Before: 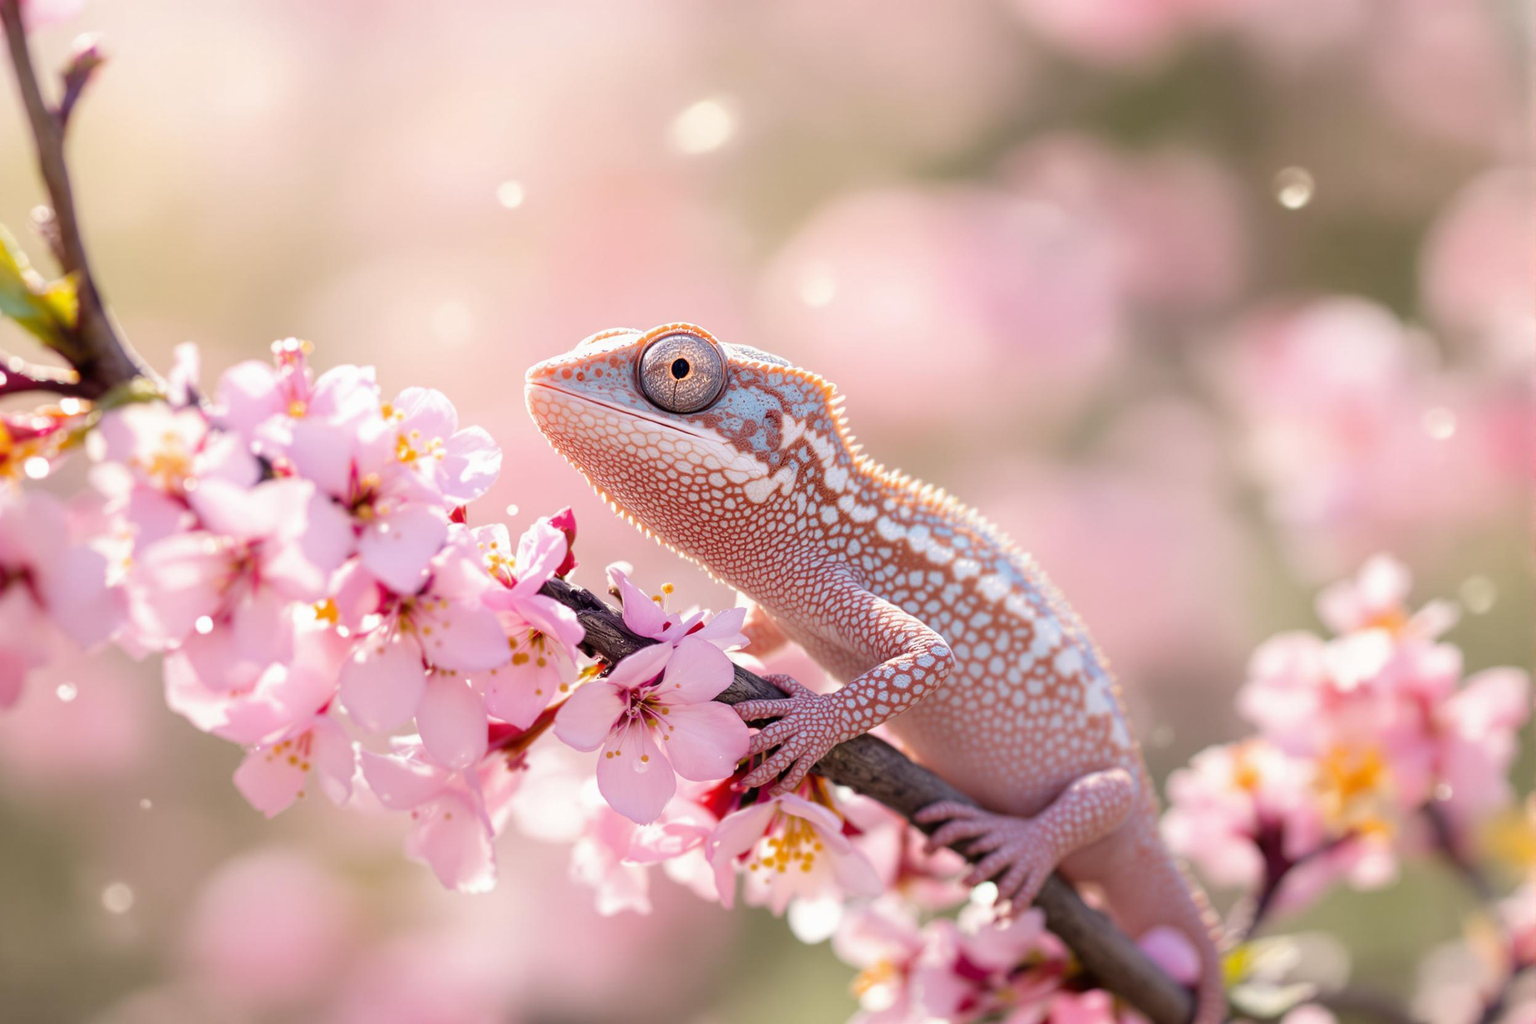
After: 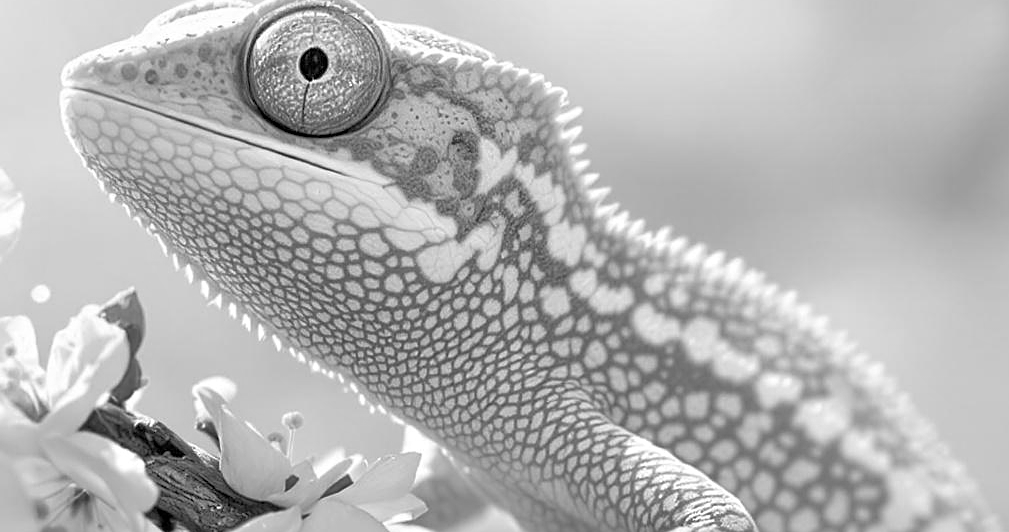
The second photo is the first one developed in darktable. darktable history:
sharpen: on, module defaults
monochrome: on, module defaults
tone equalizer: -7 EV 0.15 EV, -6 EV 0.6 EV, -5 EV 1.15 EV, -4 EV 1.33 EV, -3 EV 1.15 EV, -2 EV 0.6 EV, -1 EV 0.15 EV, mask exposure compensation -0.5 EV
contrast brightness saturation: saturation 0.13
crop: left 31.751%, top 32.172%, right 27.8%, bottom 35.83%
